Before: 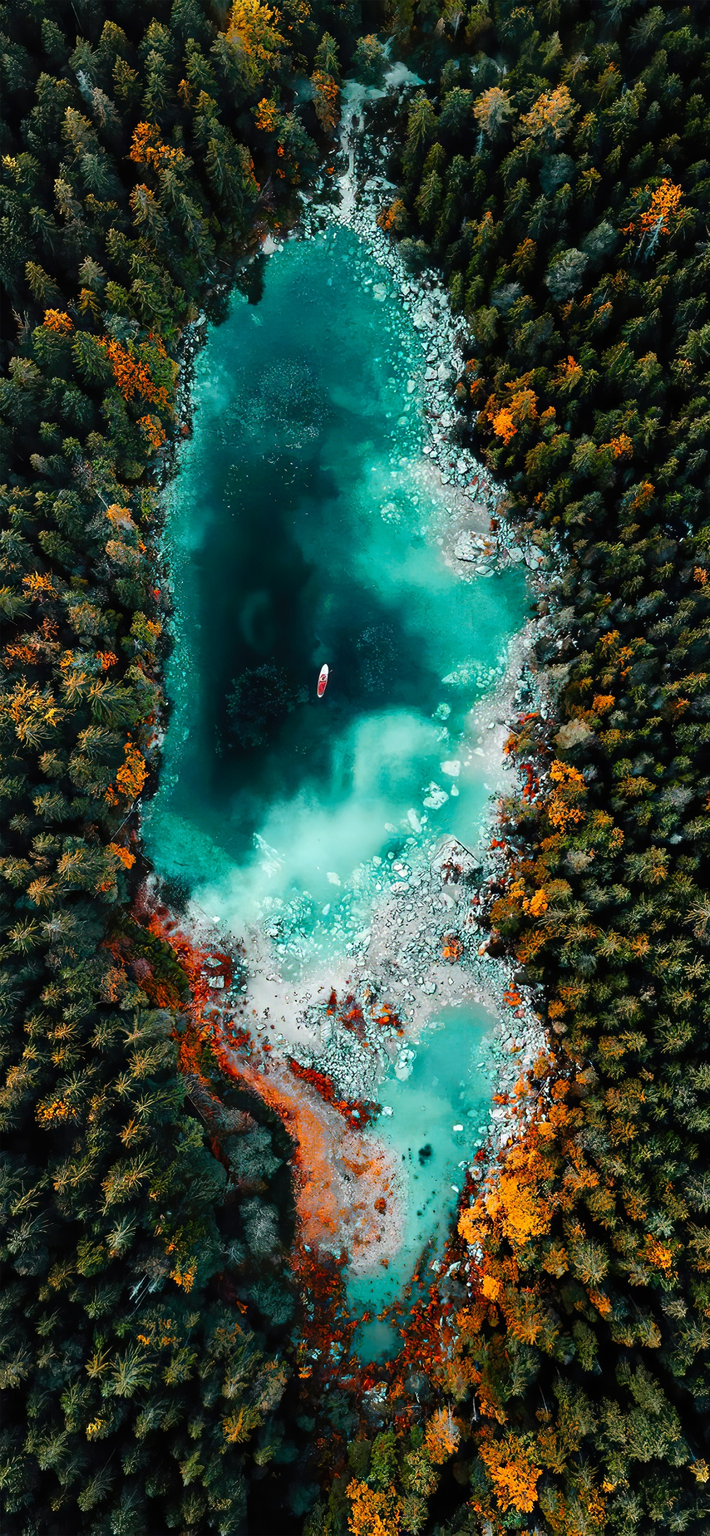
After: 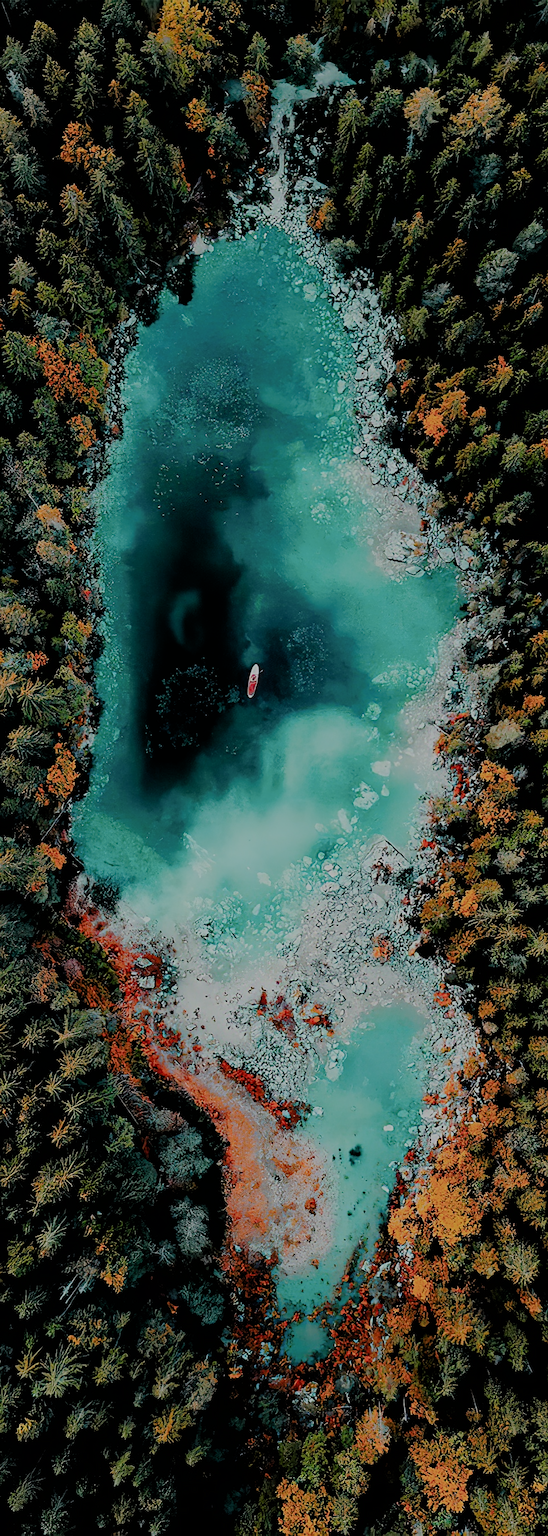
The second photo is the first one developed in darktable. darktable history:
crop: left 9.852%, right 12.835%
filmic rgb: black relative exposure -4.43 EV, white relative exposure 6.54 EV, hardness 1.94, contrast 0.508
sharpen: on, module defaults
